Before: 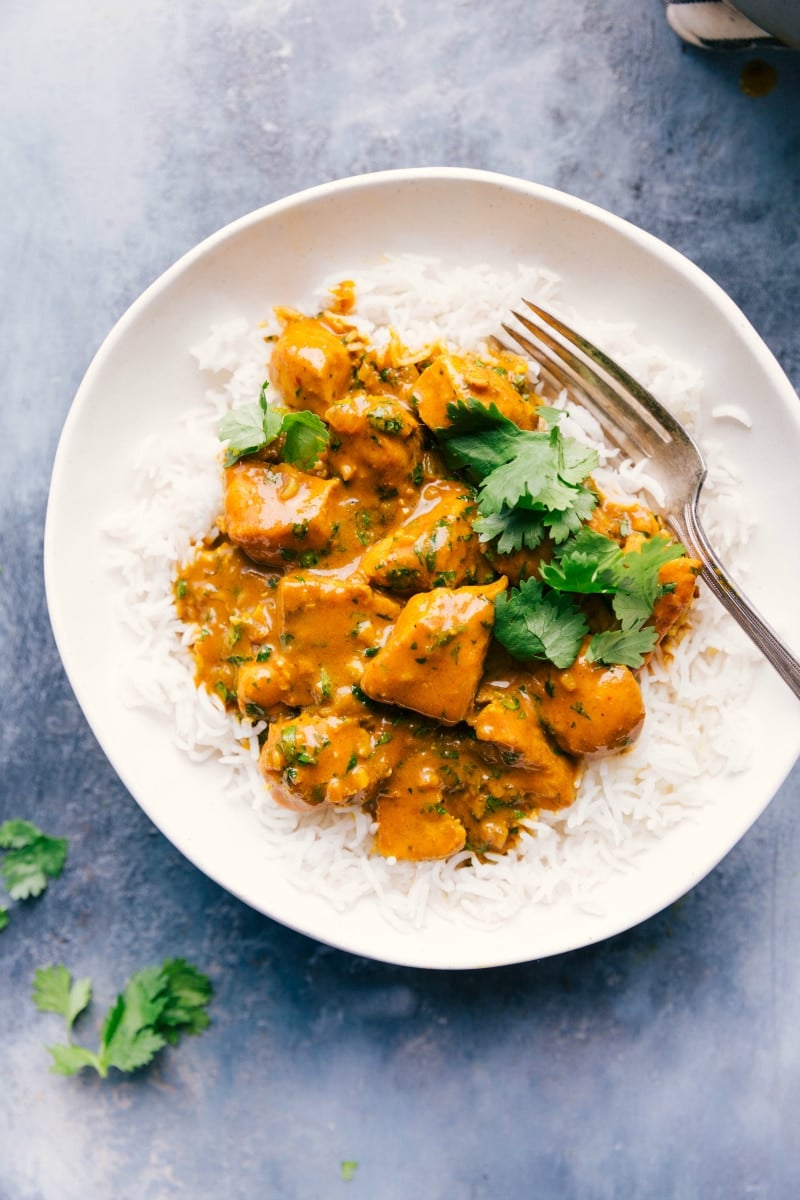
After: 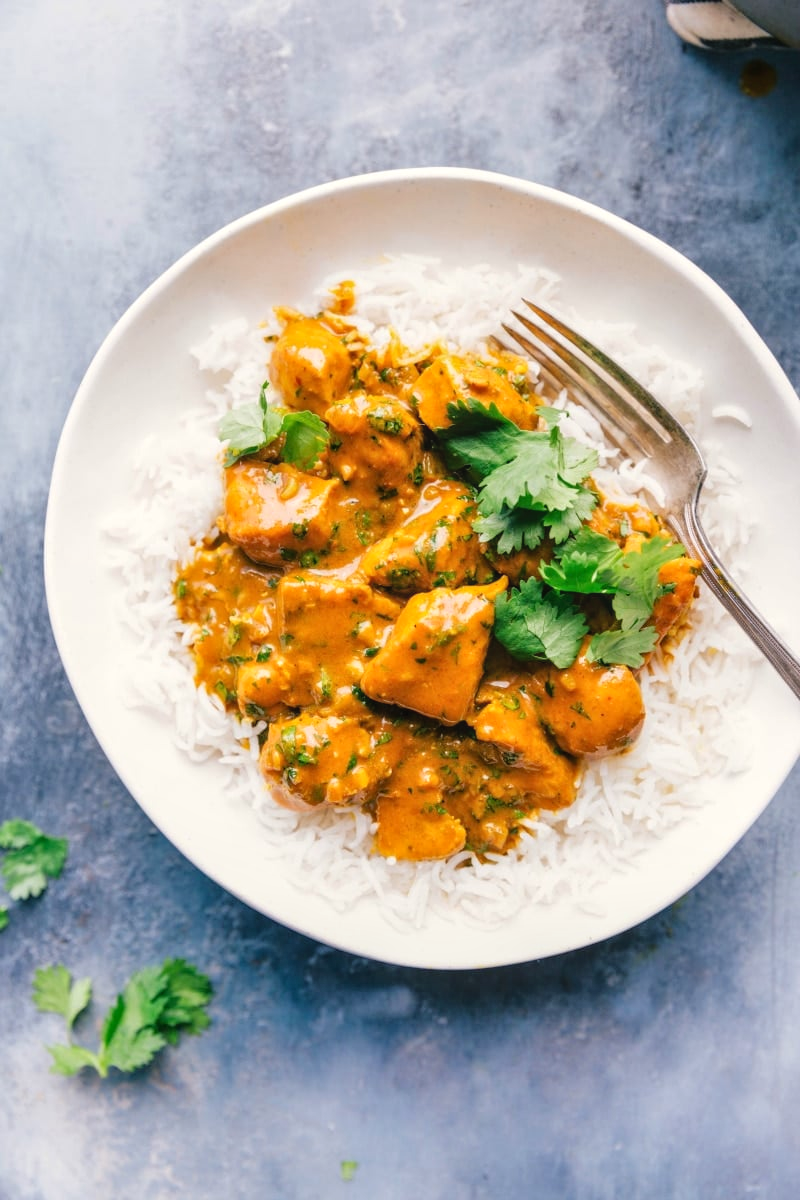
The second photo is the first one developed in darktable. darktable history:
tone equalizer: -8 EV 0.003 EV, -7 EV -0.043 EV, -6 EV 0.022 EV, -5 EV 0.055 EV, -4 EV 0.277 EV, -3 EV 0.648 EV, -2 EV 0.569 EV, -1 EV 0.192 EV, +0 EV 0.031 EV, smoothing 1
local contrast: detail 109%
